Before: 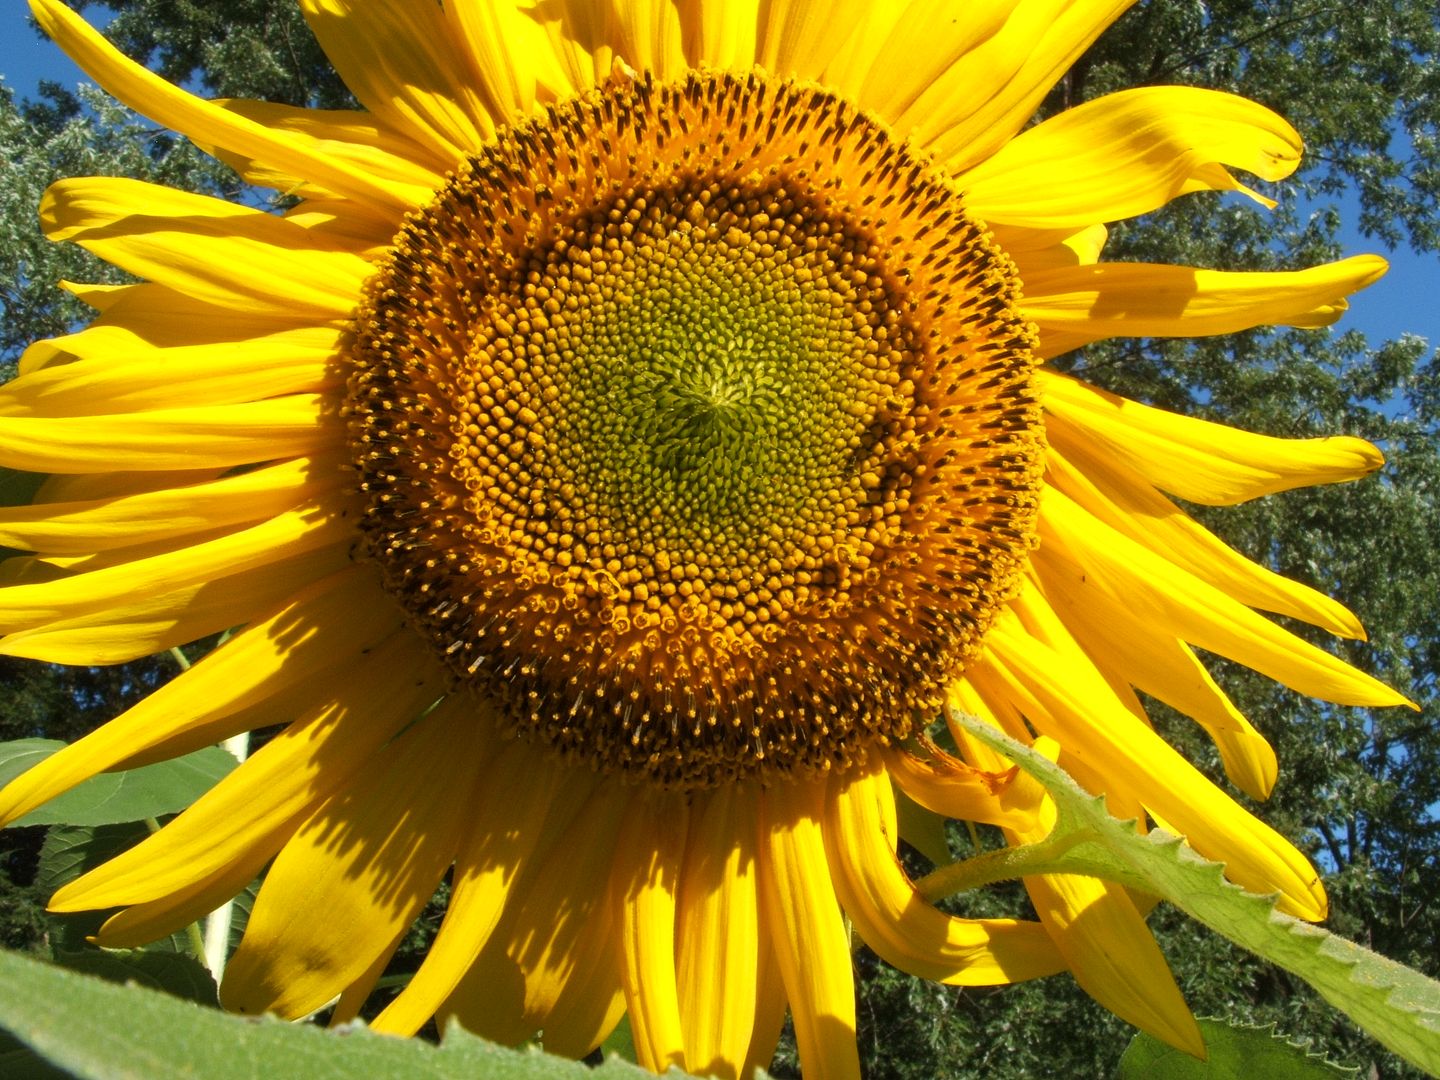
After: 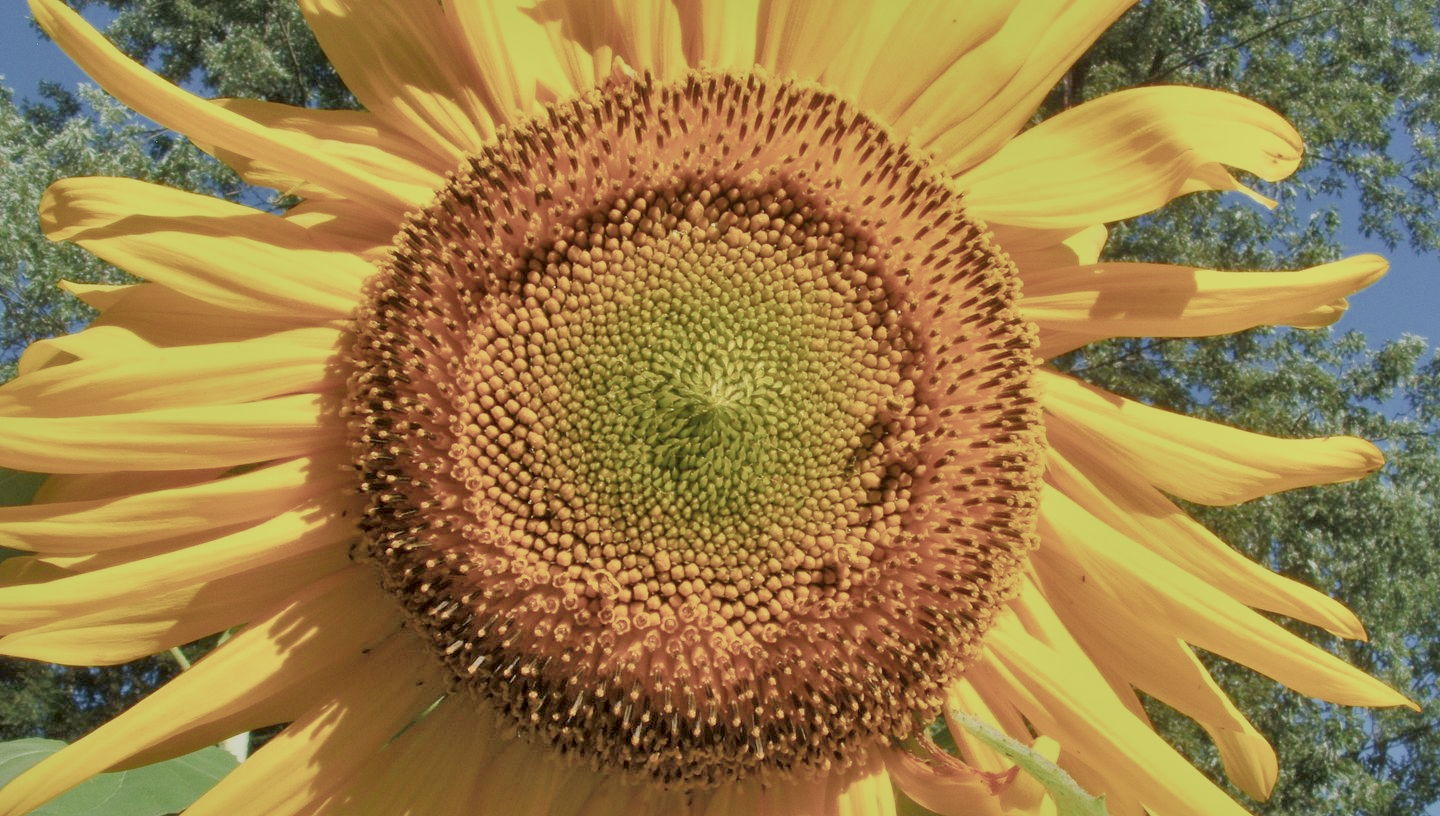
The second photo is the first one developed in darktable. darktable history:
contrast brightness saturation: saturation -0.07
crop: bottom 24.438%
exposure: black level correction 0.001, exposure 1.12 EV, compensate highlight preservation false
levels: white 99.93%, levels [0.026, 0.507, 0.987]
shadows and highlights: shadows 31.67, highlights -31.78, soften with gaussian
filmic rgb: black relative exposure -13.96 EV, white relative exposure 7.95 EV, hardness 3.73, latitude 50.16%, contrast 0.5
local contrast: mode bilateral grid, contrast 26, coarseness 61, detail 152%, midtone range 0.2
